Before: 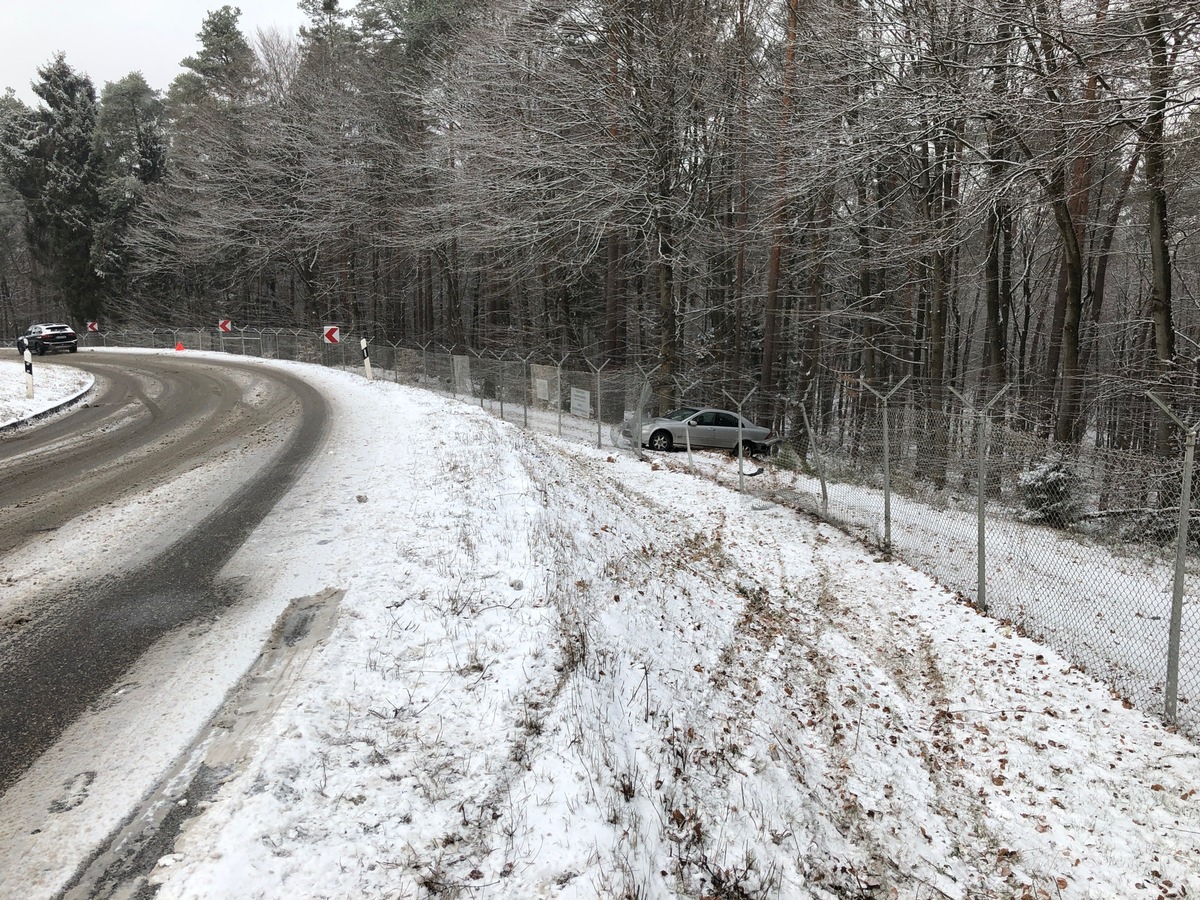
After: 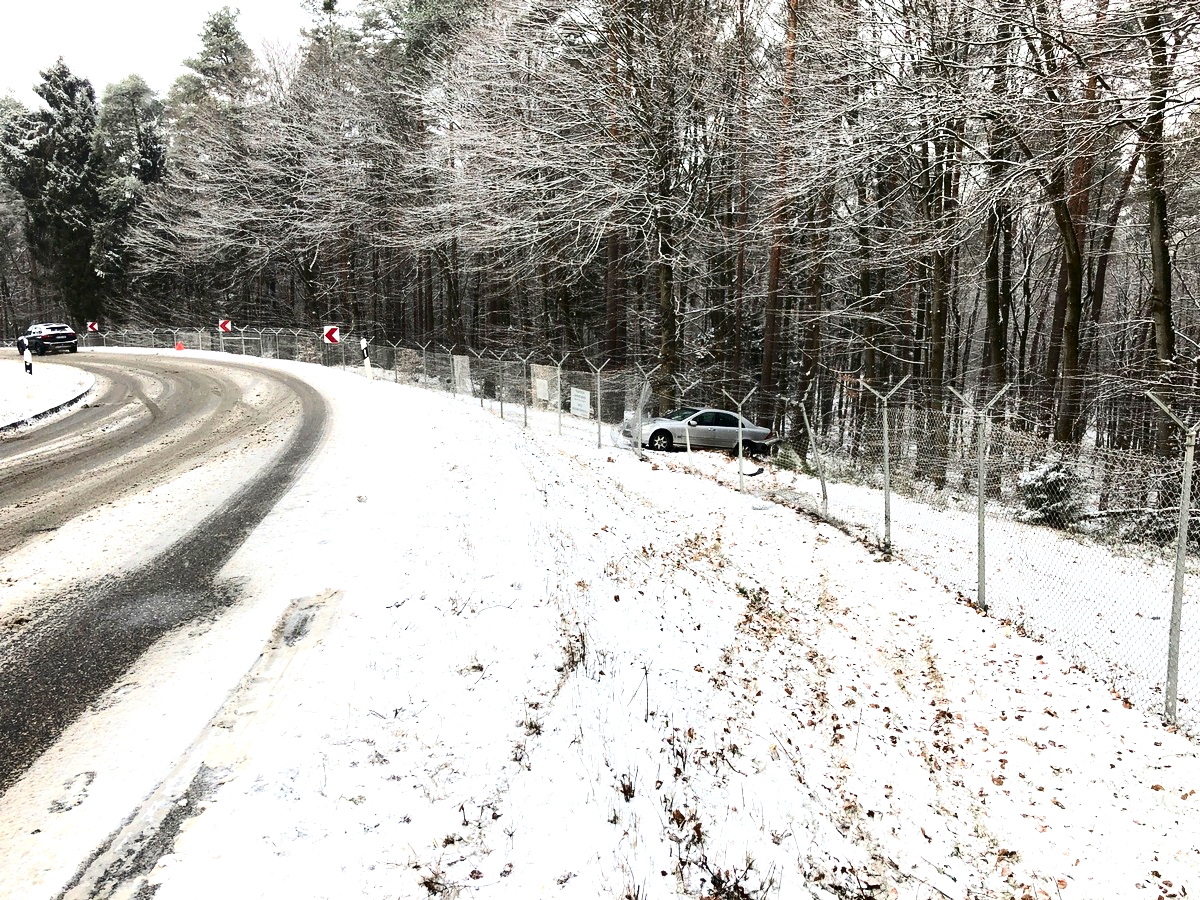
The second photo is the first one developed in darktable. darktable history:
exposure: black level correction 0, exposure 1 EV, compensate highlight preservation false
contrast brightness saturation: contrast 0.326, brightness -0.076, saturation 0.172
